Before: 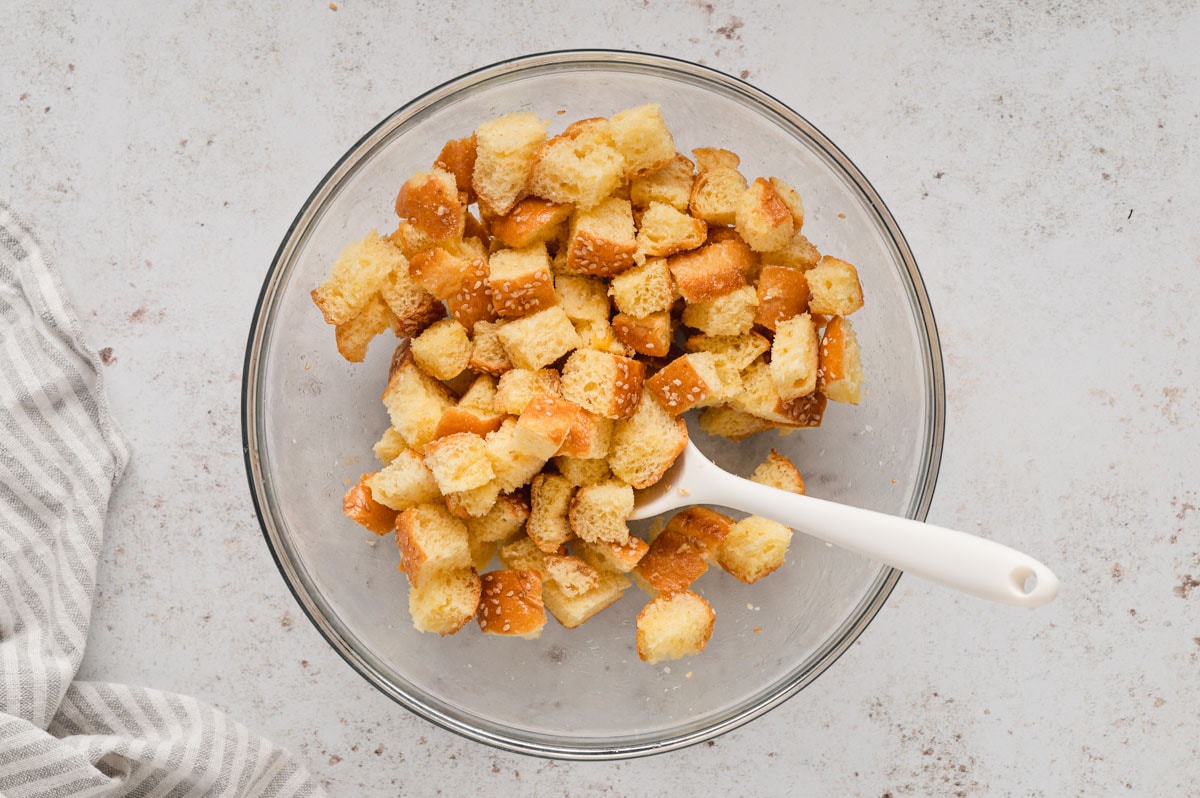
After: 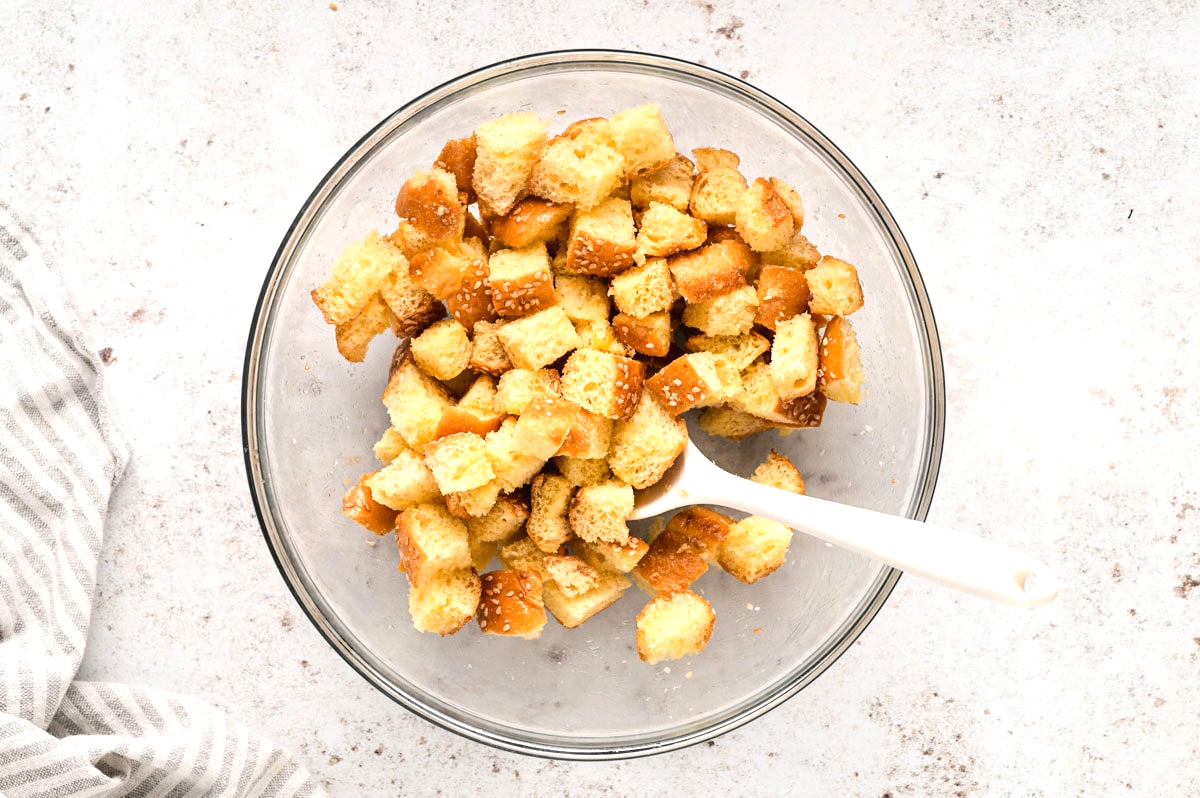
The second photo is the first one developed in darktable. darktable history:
tone equalizer: -8 EV -0.726 EV, -7 EV -0.682 EV, -6 EV -0.579 EV, -5 EV -0.377 EV, -3 EV 0.365 EV, -2 EV 0.6 EV, -1 EV 0.674 EV, +0 EV 0.776 EV, edges refinement/feathering 500, mask exposure compensation -1.57 EV, preserve details no
